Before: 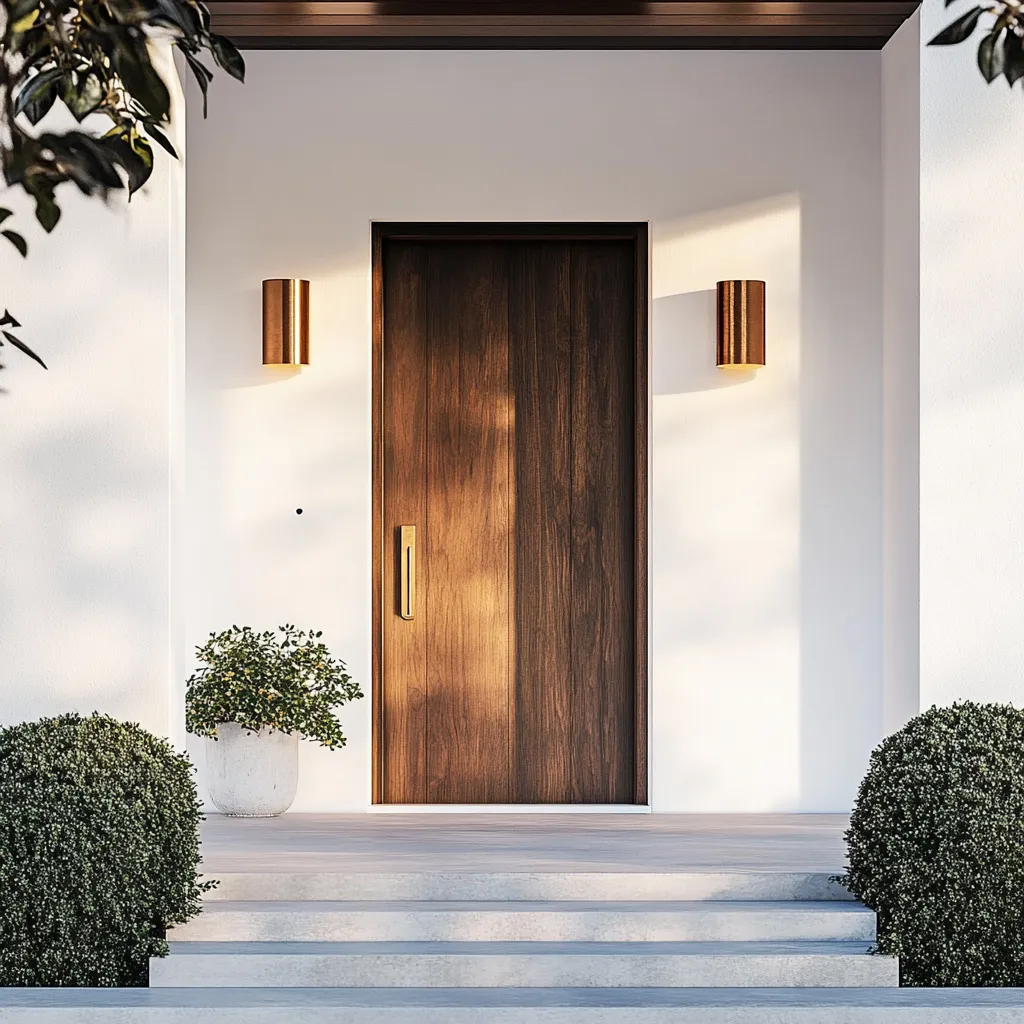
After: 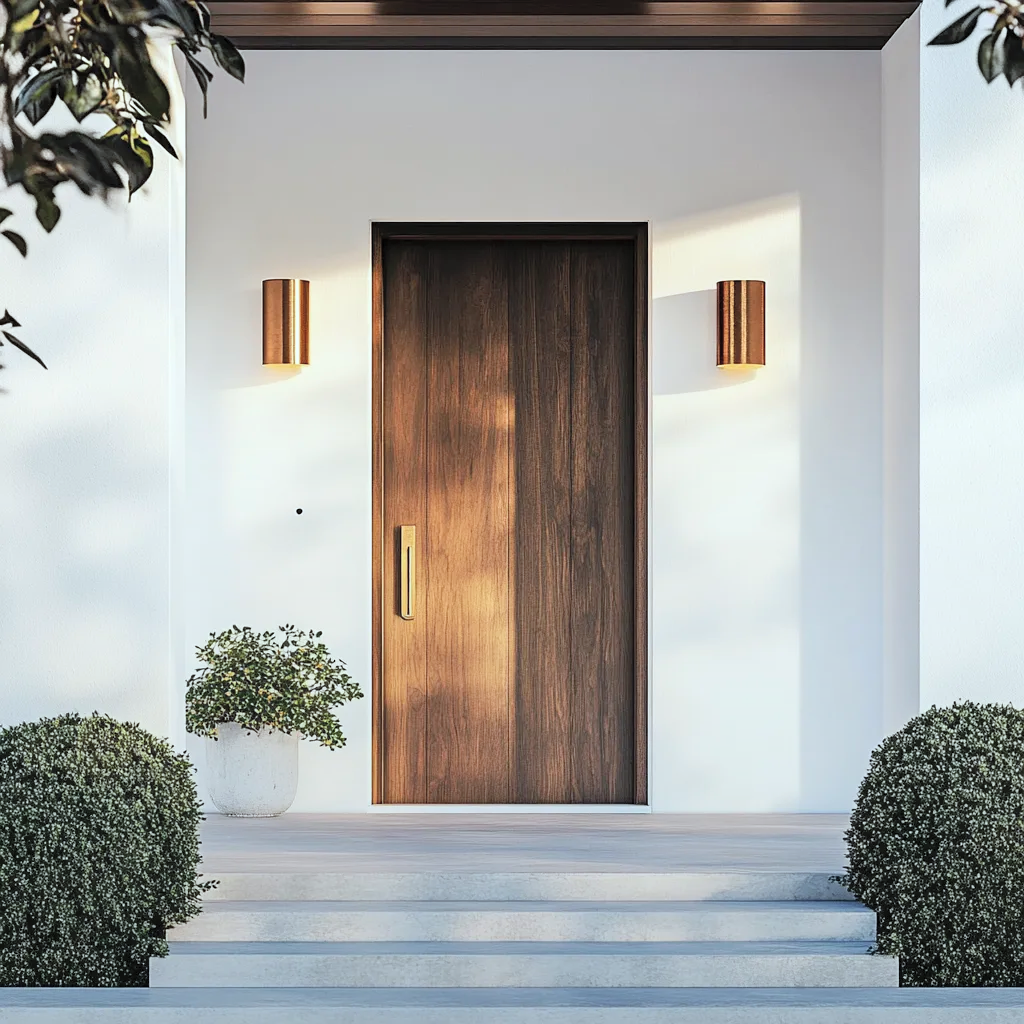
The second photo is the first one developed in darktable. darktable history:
graduated density: rotation -180°, offset 27.42
contrast brightness saturation: brightness 0.15
color calibration: illuminant Planckian (black body), adaptation linear Bradford (ICC v4), x 0.361, y 0.366, temperature 4511.61 K, saturation algorithm version 1 (2020)
